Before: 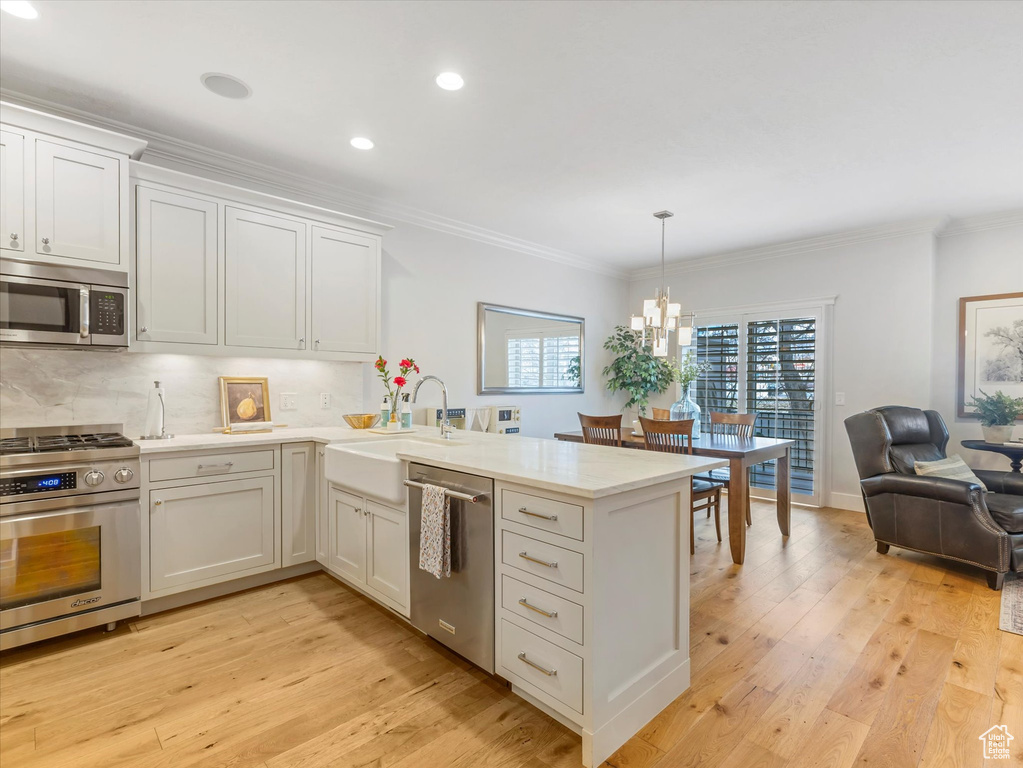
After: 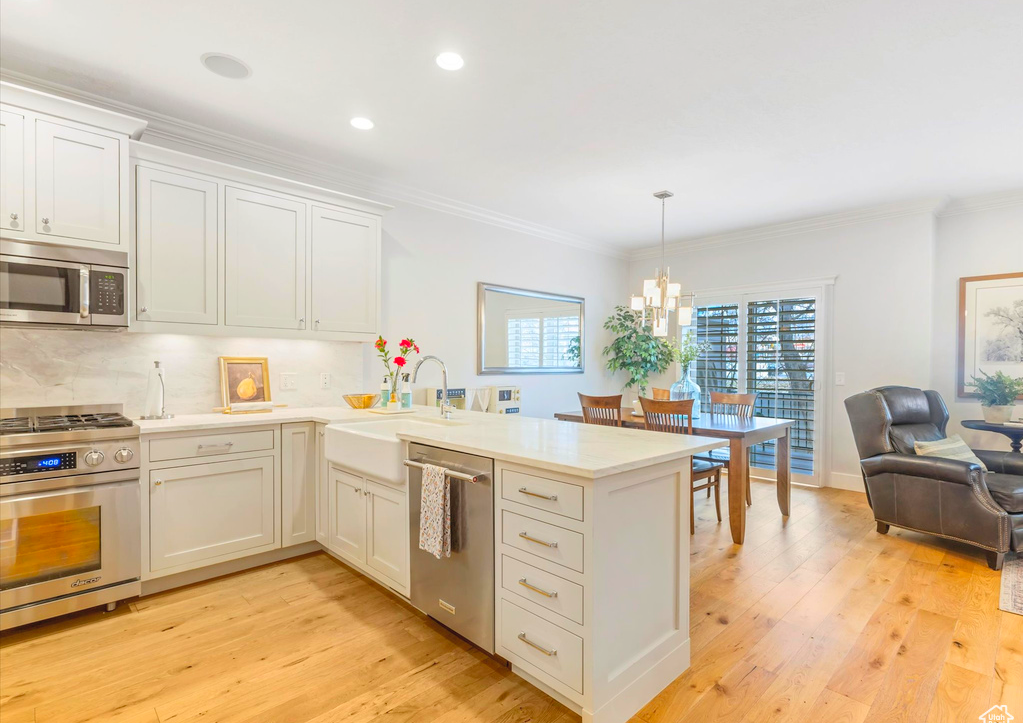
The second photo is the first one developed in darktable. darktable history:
contrast brightness saturation: contrast 0.068, brightness 0.174, saturation 0.396
crop and rotate: top 2.623%, bottom 3.203%
